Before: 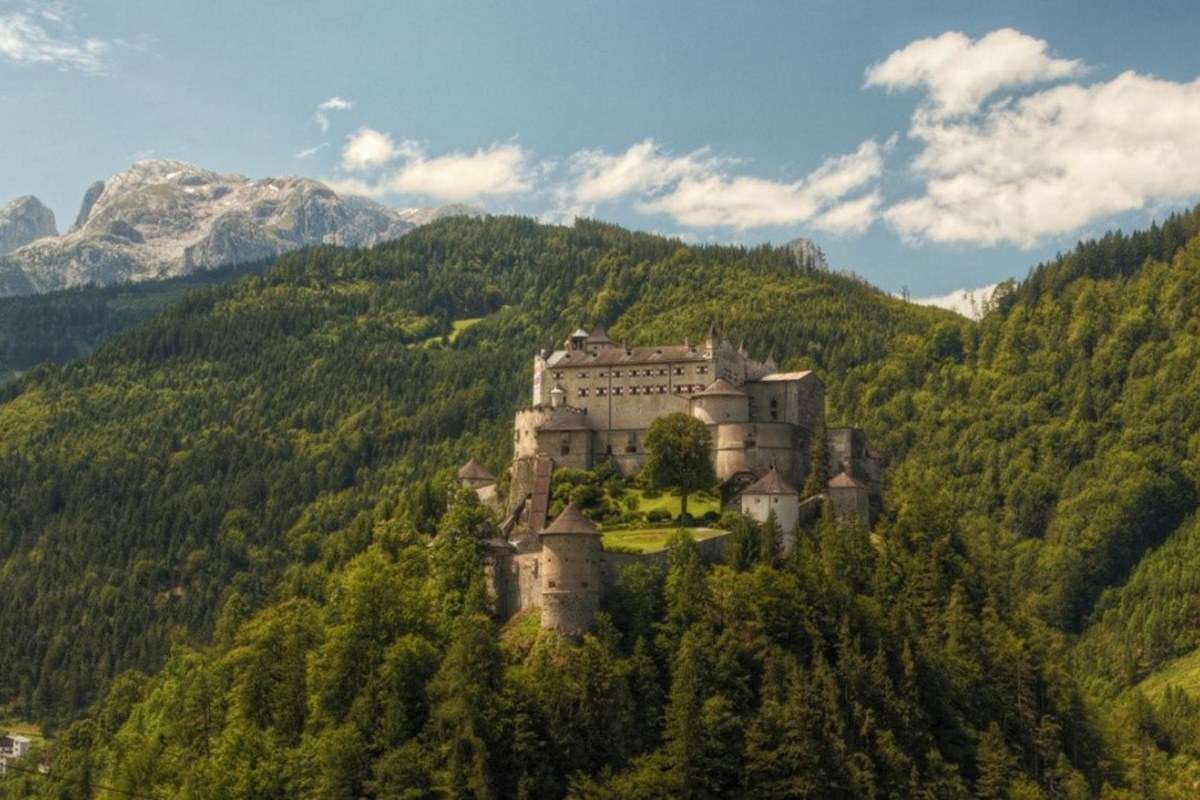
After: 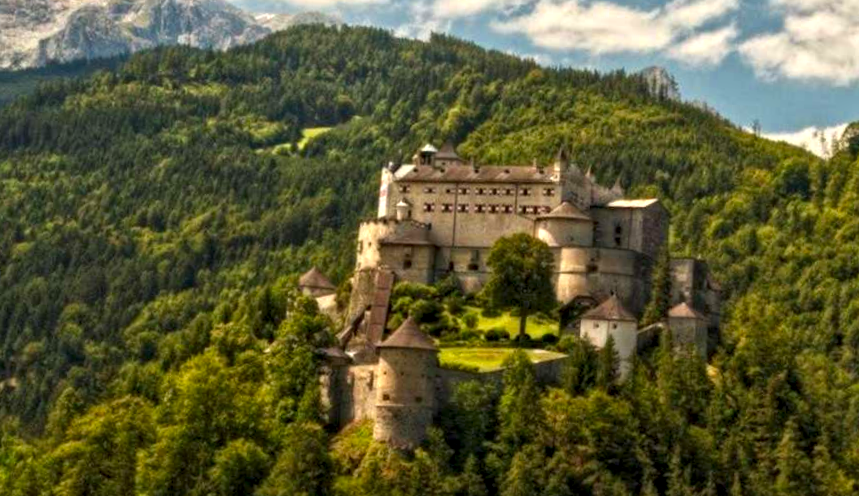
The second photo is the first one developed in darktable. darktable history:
color zones: curves: ch0 [(0, 0.613) (0.01, 0.613) (0.245, 0.448) (0.498, 0.529) (0.642, 0.665) (0.879, 0.777) (0.99, 0.613)]; ch1 [(0, 0) (0.143, 0) (0.286, 0) (0.429, 0) (0.571, 0) (0.714, 0) (0.857, 0)], mix -138.01%
crop and rotate: angle -3.37°, left 9.79%, top 20.73%, right 12.42%, bottom 11.82%
contrast equalizer: y [[0.511, 0.558, 0.631, 0.632, 0.559, 0.512], [0.5 ×6], [0.5 ×6], [0 ×6], [0 ×6]]
